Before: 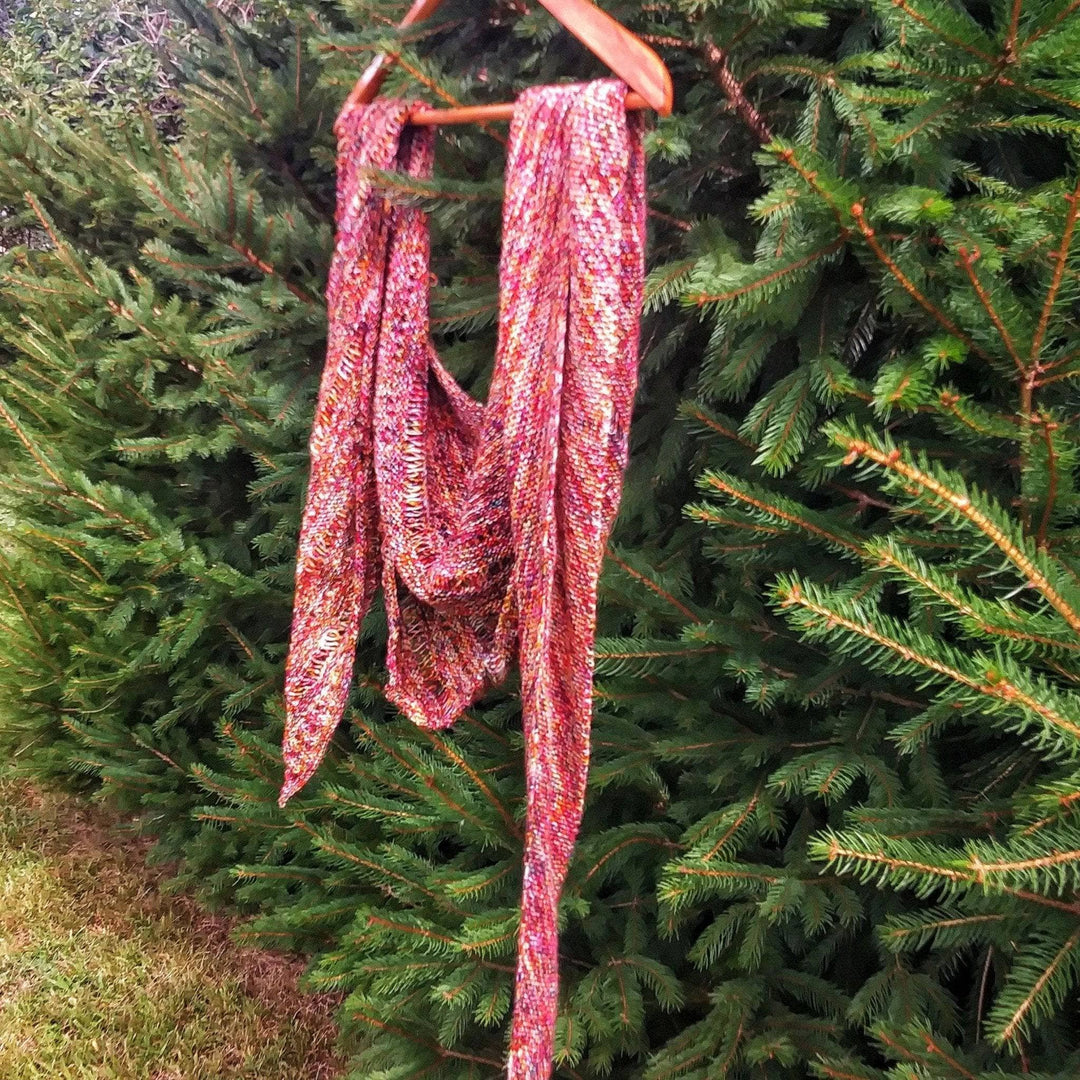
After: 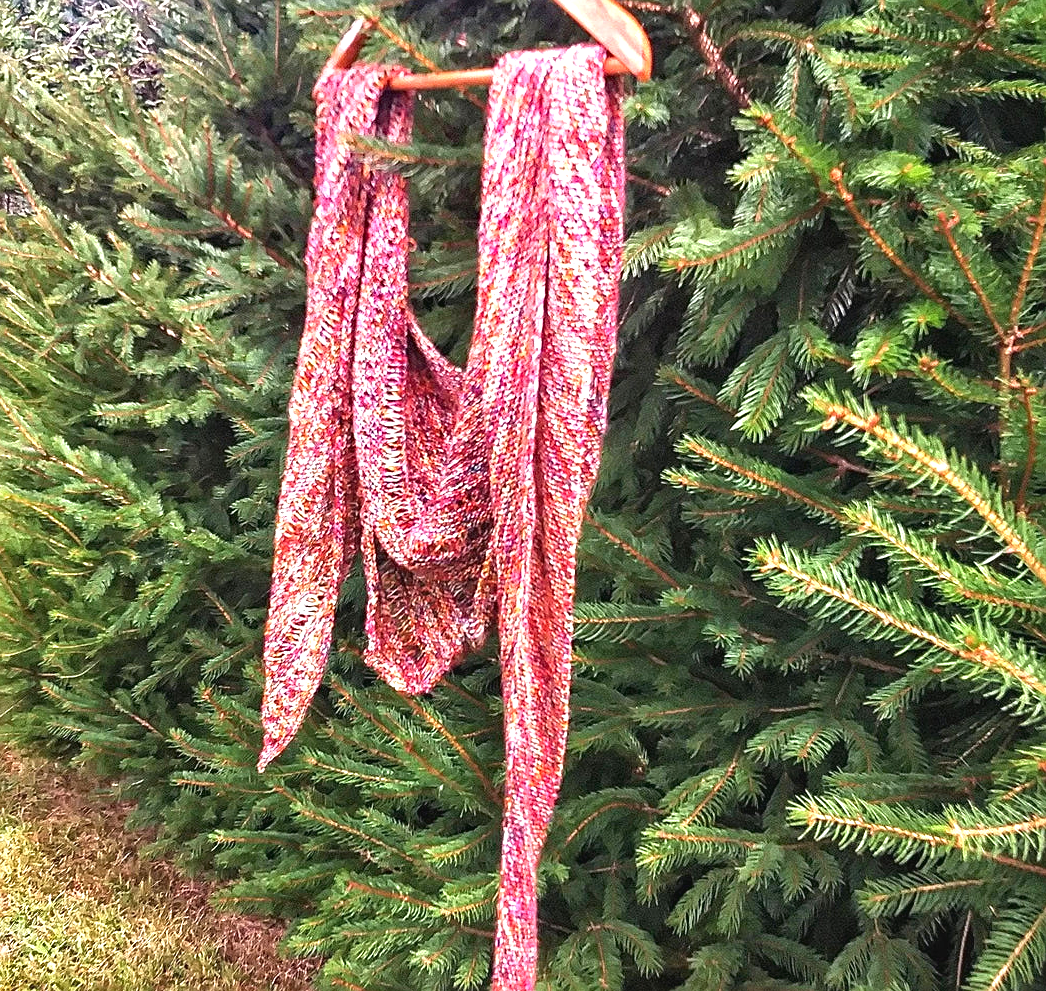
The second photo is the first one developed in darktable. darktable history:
crop: left 1.964%, top 3.251%, right 1.122%, bottom 4.933%
exposure: black level correction 0, exposure 1.1 EV, compensate exposure bias true, compensate highlight preservation false
sharpen: on, module defaults
haze removal: compatibility mode true, adaptive false
shadows and highlights: soften with gaussian
contrast brightness saturation: contrast -0.08, brightness -0.04, saturation -0.11
